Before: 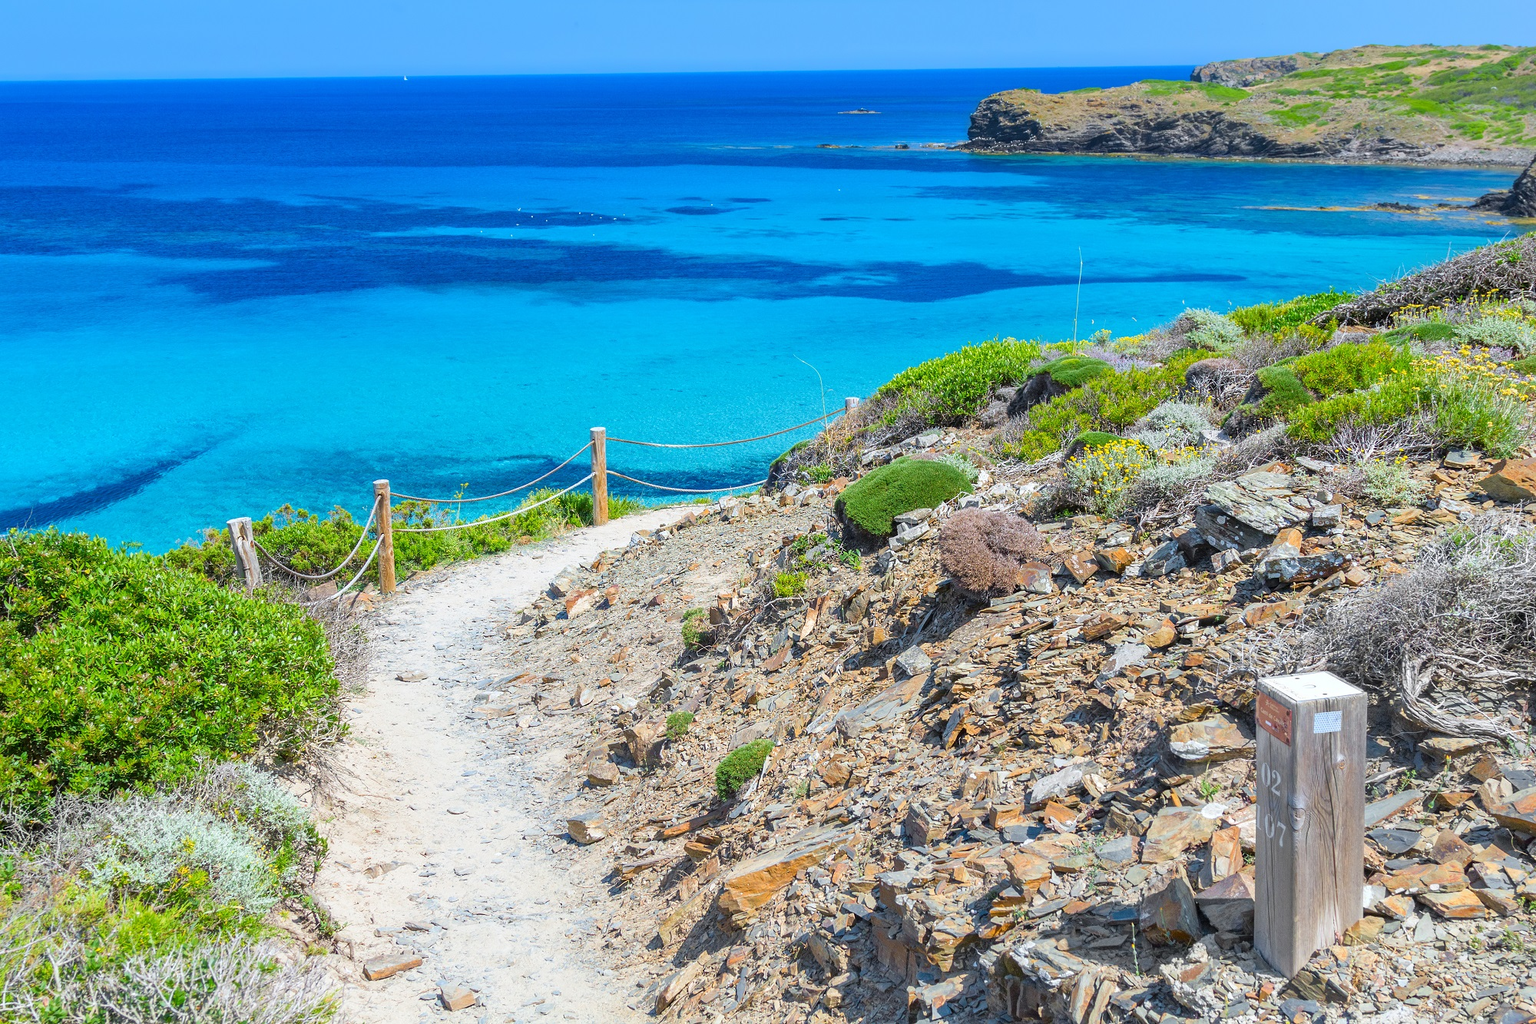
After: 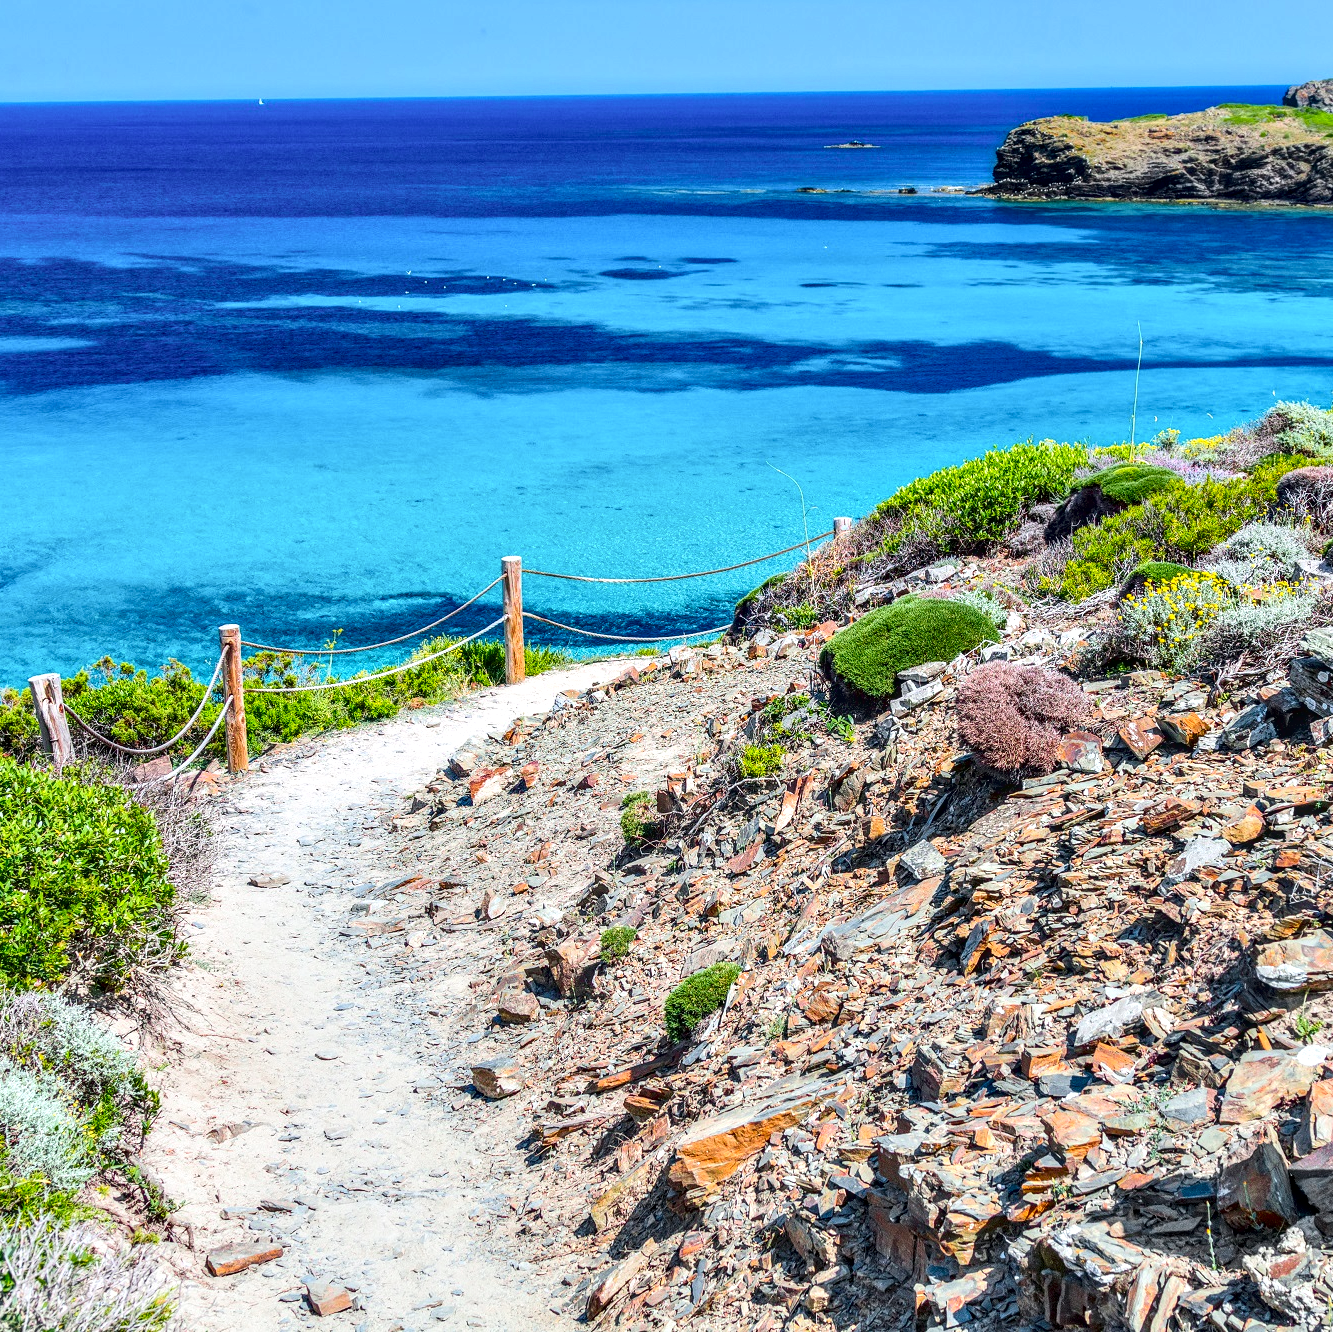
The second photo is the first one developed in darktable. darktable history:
crop and rotate: left 13.372%, right 19.962%
tone curve: curves: ch0 [(0, 0.023) (0.217, 0.19) (0.754, 0.801) (1, 0.977)]; ch1 [(0, 0) (0.392, 0.398) (0.5, 0.5) (0.521, 0.529) (0.56, 0.592) (1, 1)]; ch2 [(0, 0) (0.5, 0.5) (0.579, 0.561) (0.65, 0.657) (1, 1)], color space Lab, independent channels, preserve colors none
contrast equalizer: octaves 7, y [[0.6 ×6], [0.55 ×6], [0 ×6], [0 ×6], [0 ×6]], mix 0.792
local contrast: highlights 36%, detail 135%
